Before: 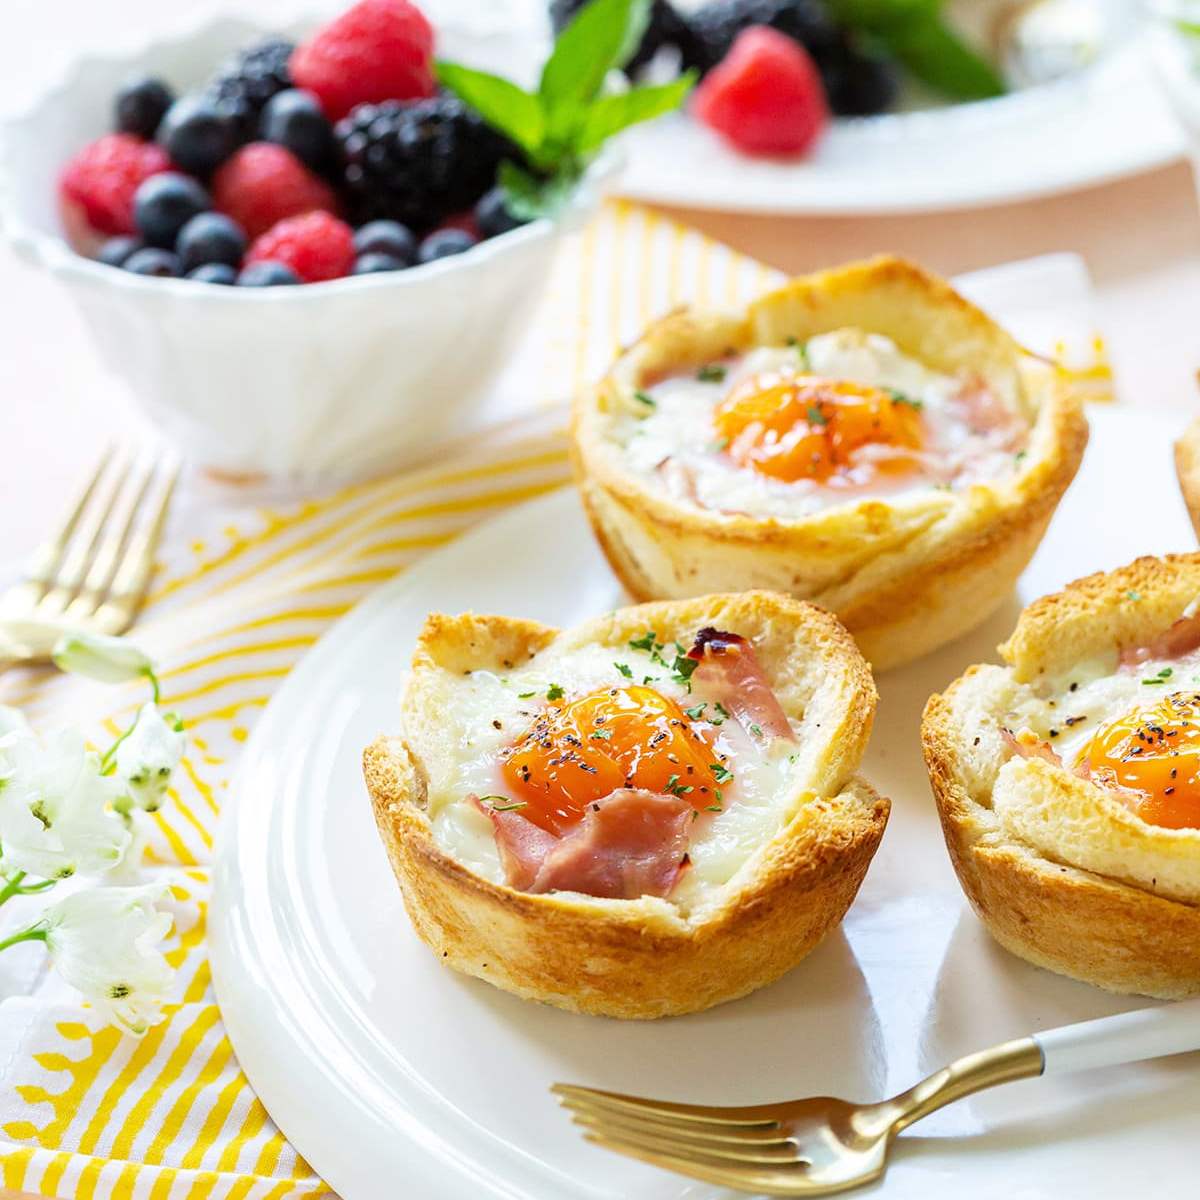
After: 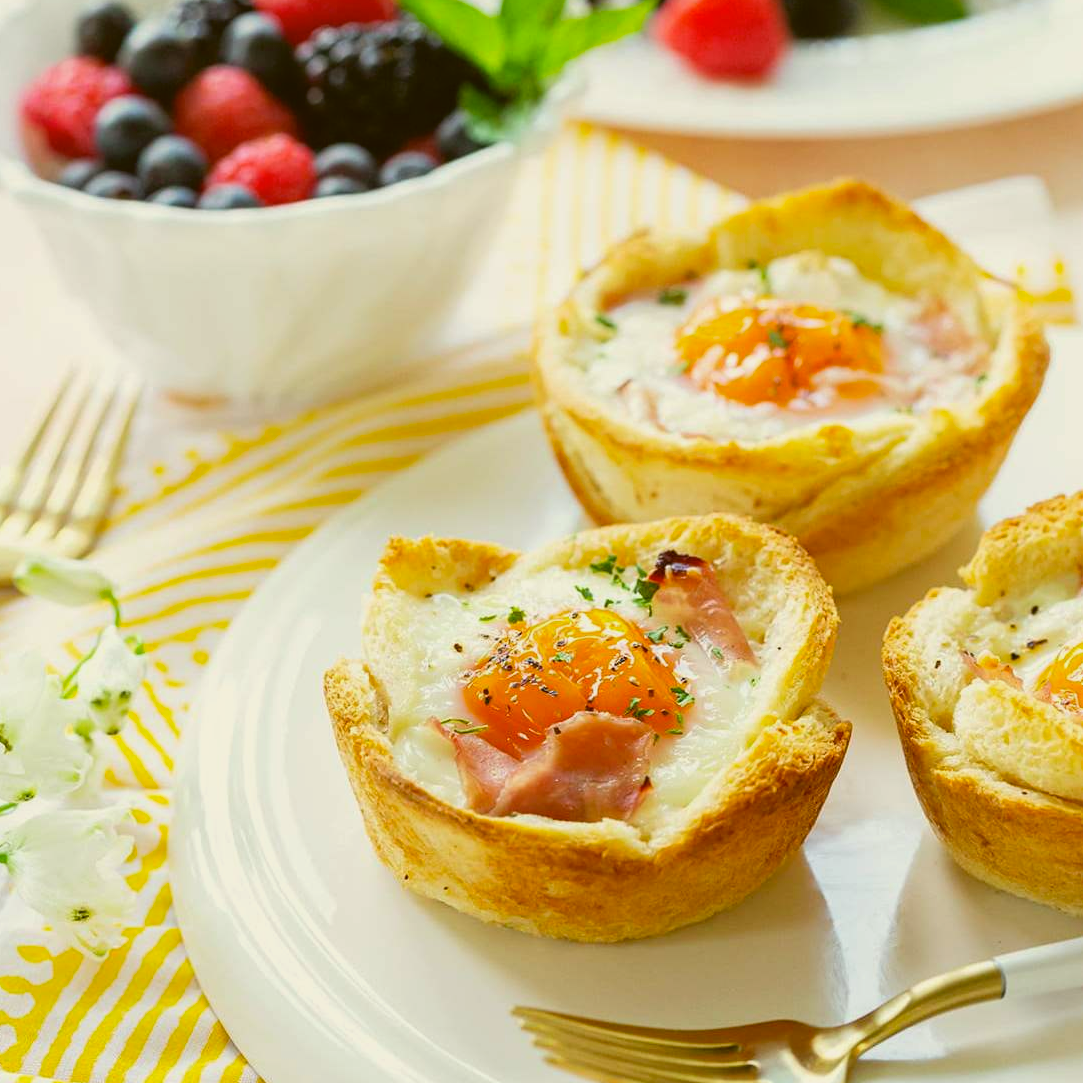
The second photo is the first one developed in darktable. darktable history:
crop: left 3.305%, top 6.436%, right 6.389%, bottom 3.258%
contrast brightness saturation: contrast -0.11
tone equalizer: -8 EV 0.06 EV, smoothing diameter 25%, edges refinement/feathering 10, preserve details guided filter
color correction: highlights a* -1.43, highlights b* 10.12, shadows a* 0.395, shadows b* 19.35
